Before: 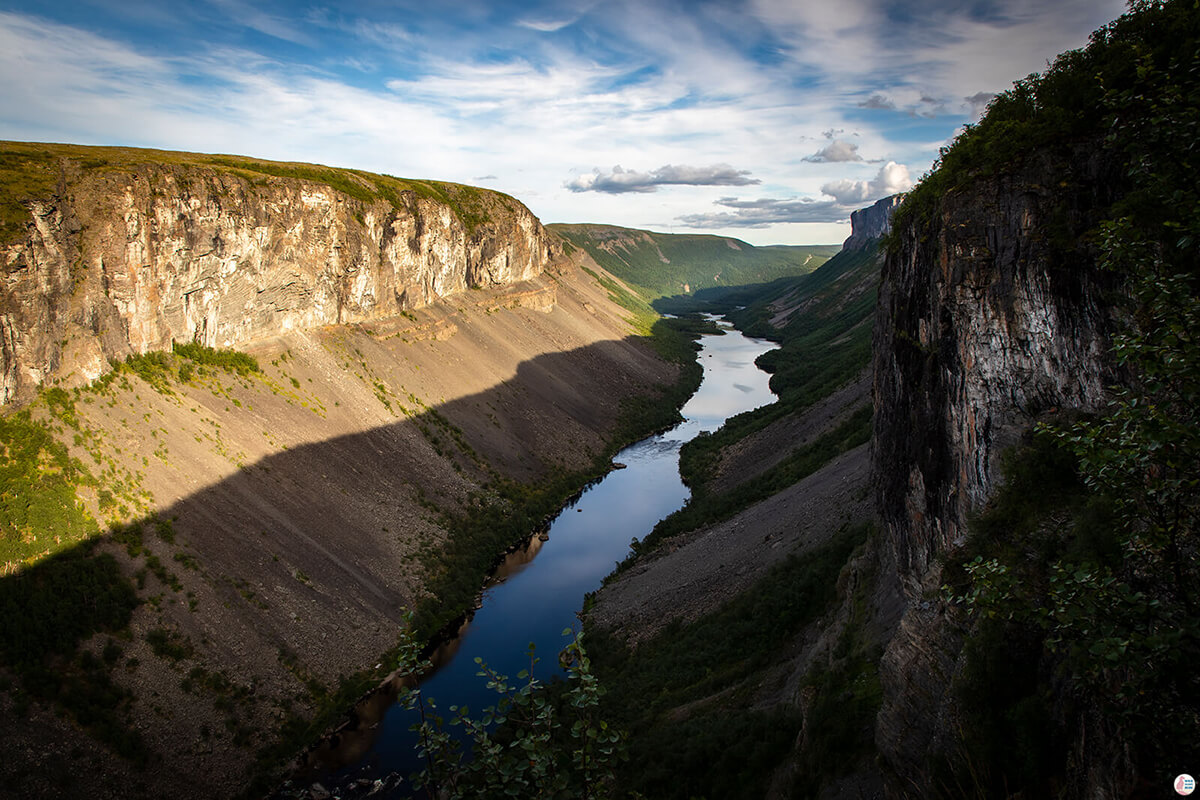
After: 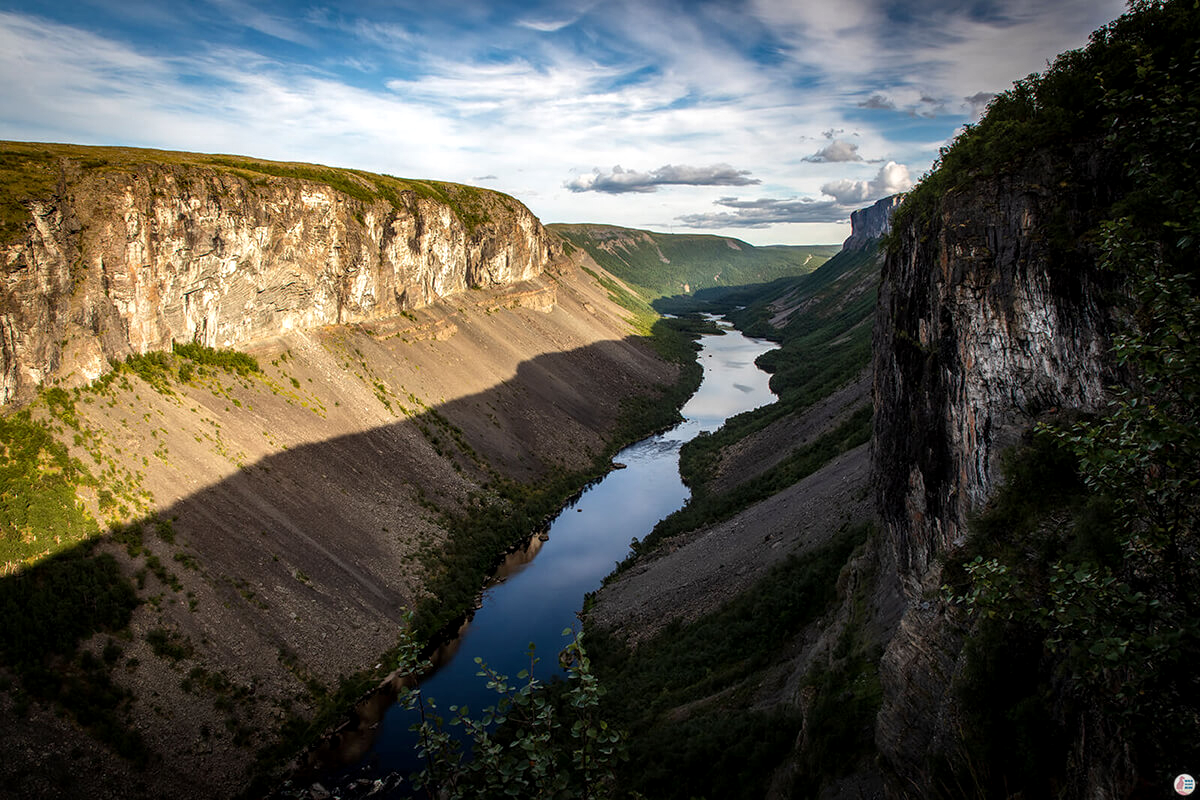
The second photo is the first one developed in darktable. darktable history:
shadows and highlights: radius 331.84, shadows 53.55, highlights -100, compress 94.63%, highlights color adjustment 73.23%, soften with gaussian
local contrast: detail 130%
